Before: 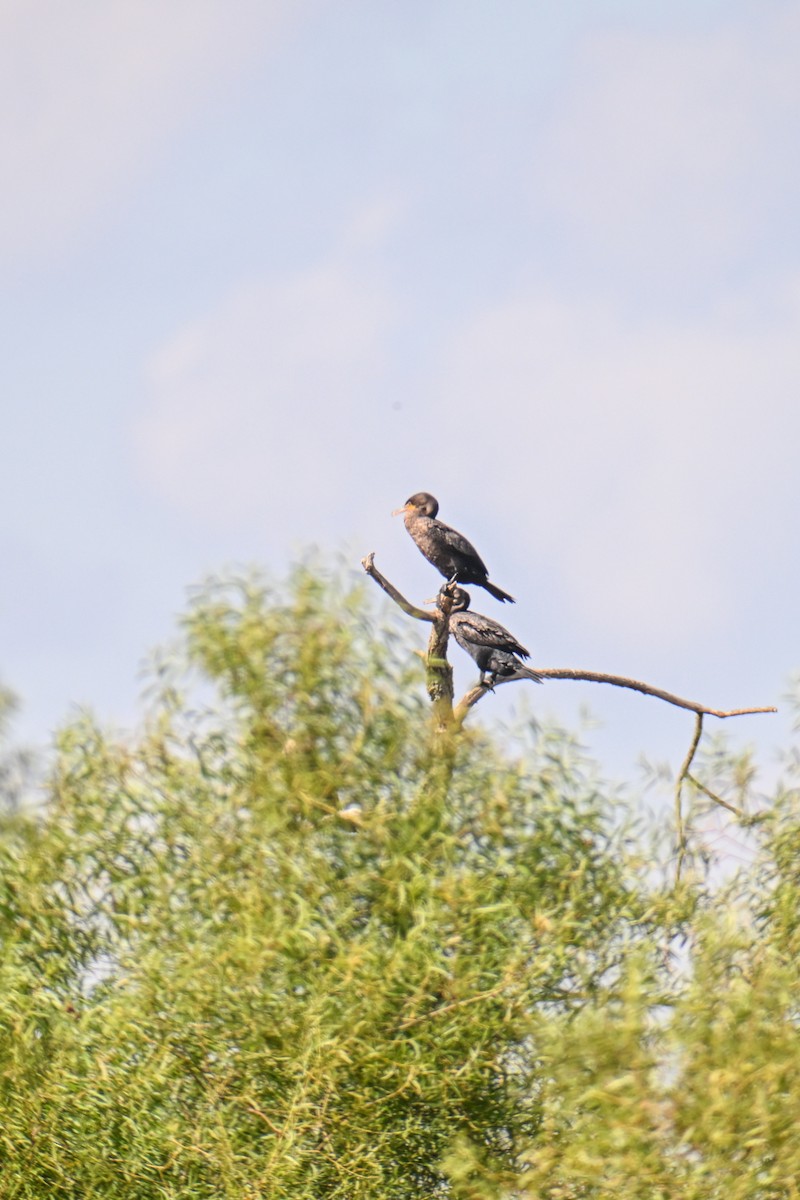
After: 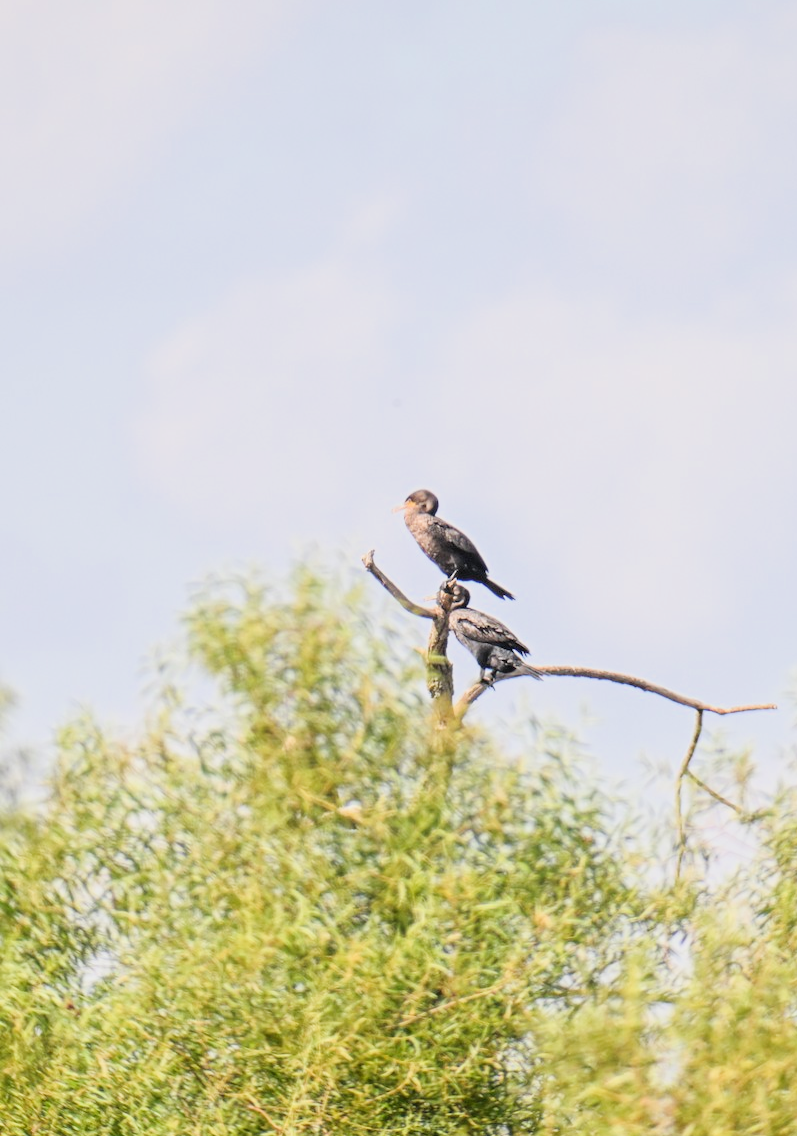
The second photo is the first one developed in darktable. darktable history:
crop: top 0.251%, right 0.266%, bottom 5.02%
exposure: black level correction 0, exposure 0.7 EV, compensate highlight preservation false
filmic rgb: black relative exposure -7.88 EV, white relative exposure 4.18 EV, hardness 4.07, latitude 52.11%, contrast 1.008, shadows ↔ highlights balance 5.73%
